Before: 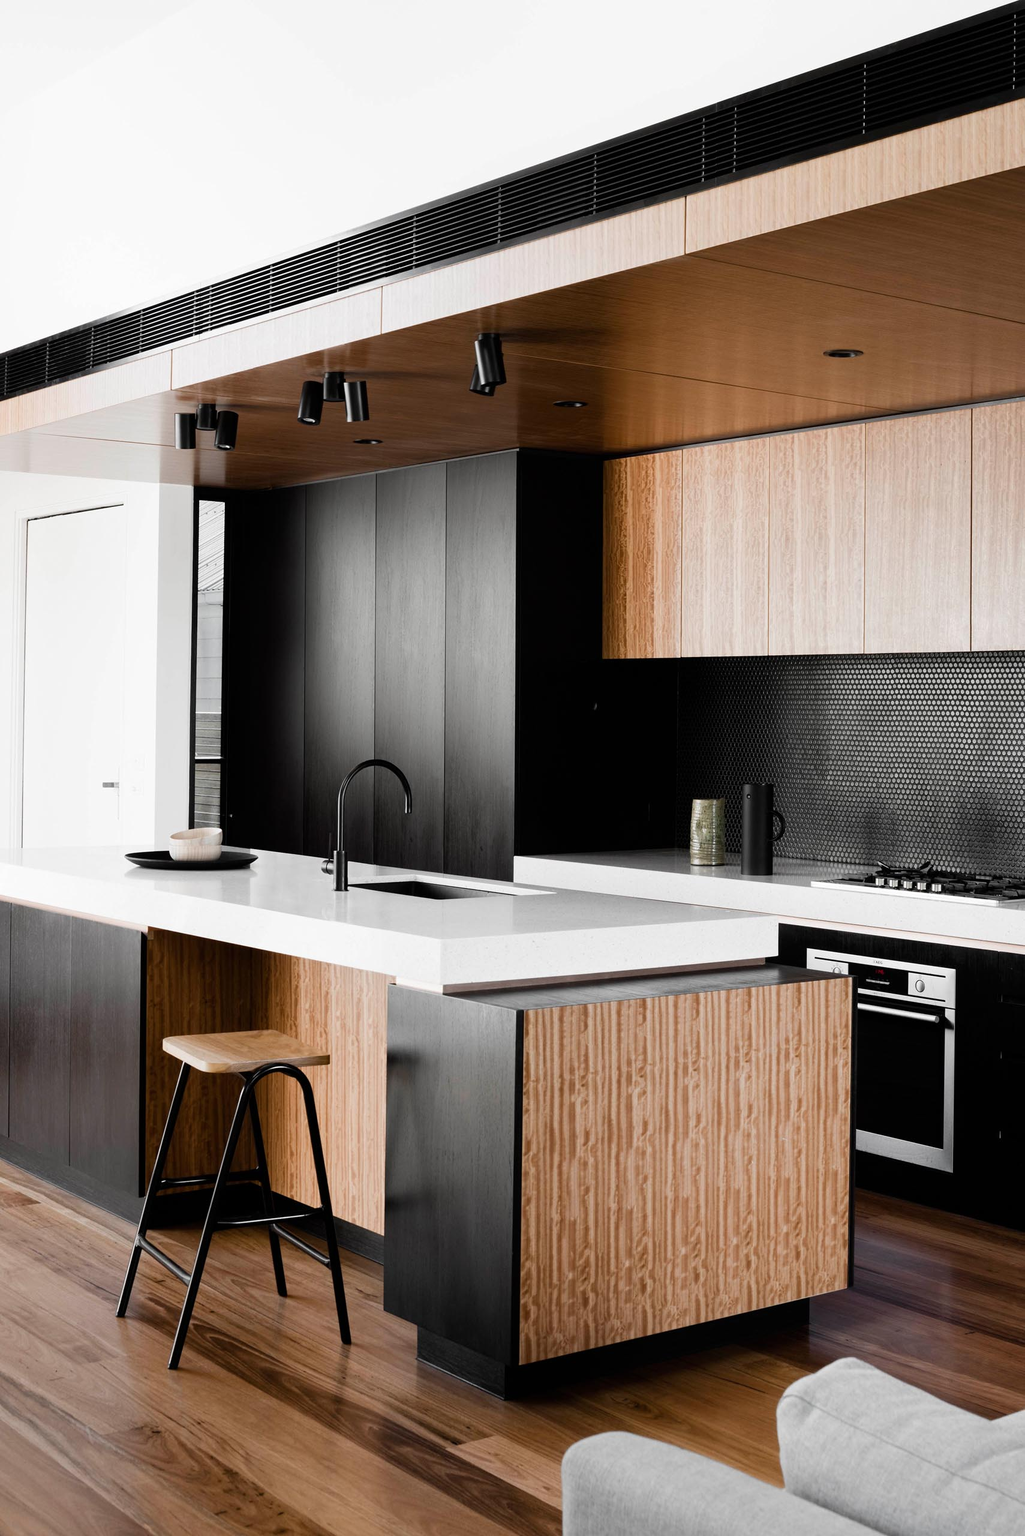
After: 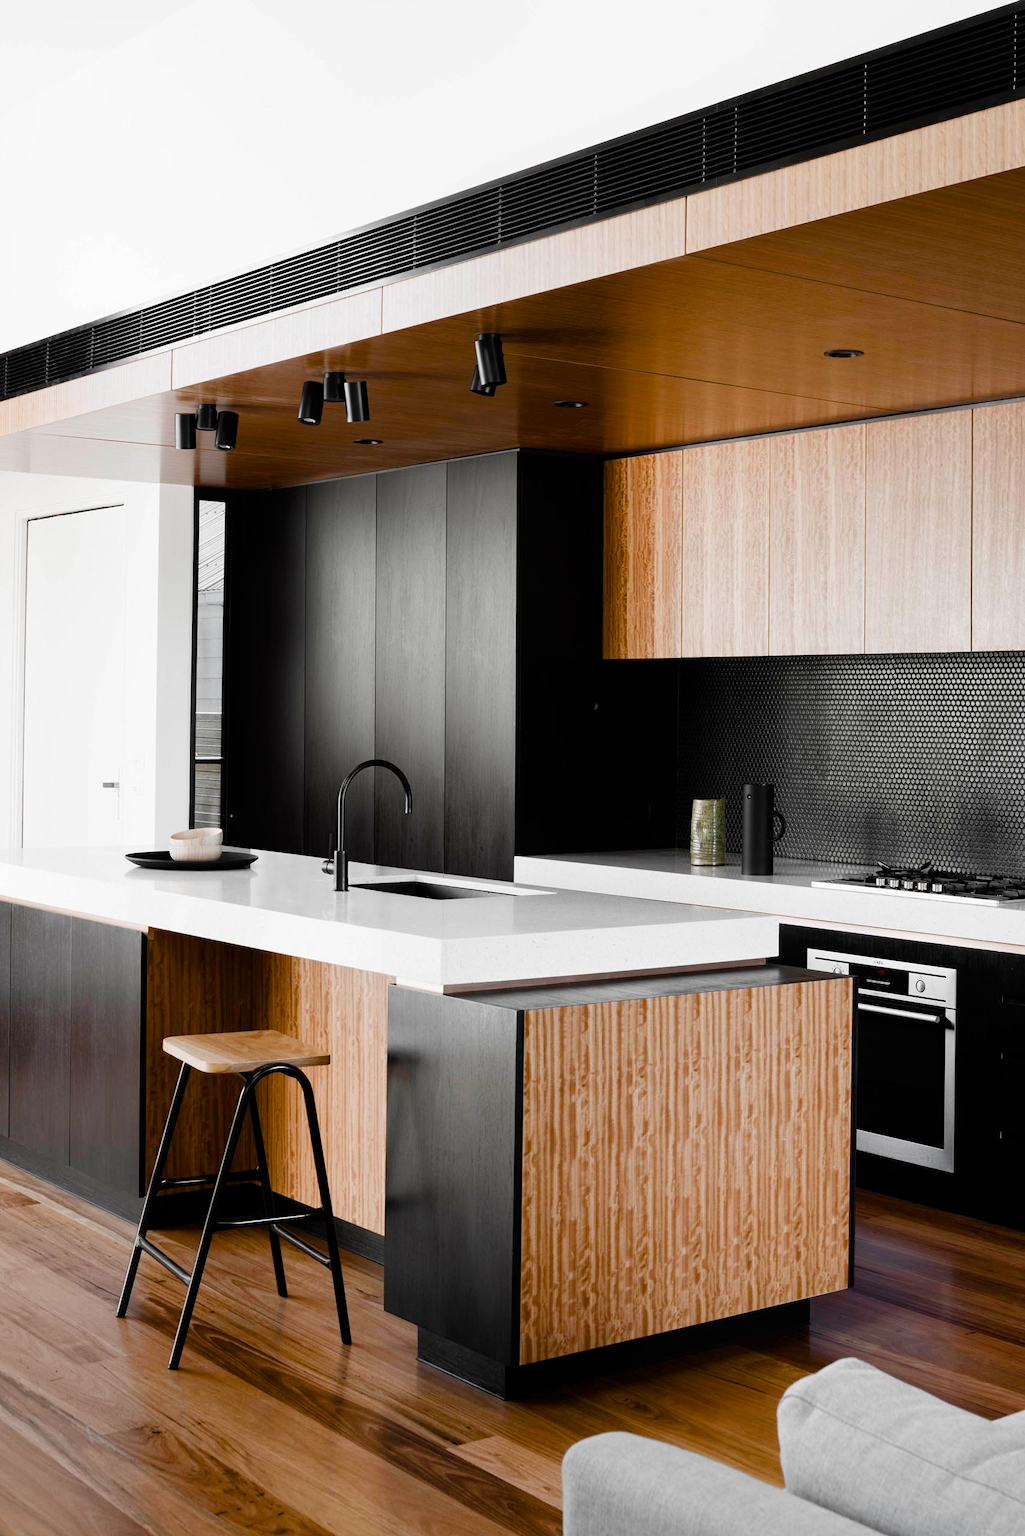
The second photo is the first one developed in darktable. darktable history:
color balance rgb: power › hue 324.08°, perceptual saturation grading › global saturation 13.771%, perceptual saturation grading › highlights -25.664%, perceptual saturation grading › shadows 29.508%, global vibrance 20%
